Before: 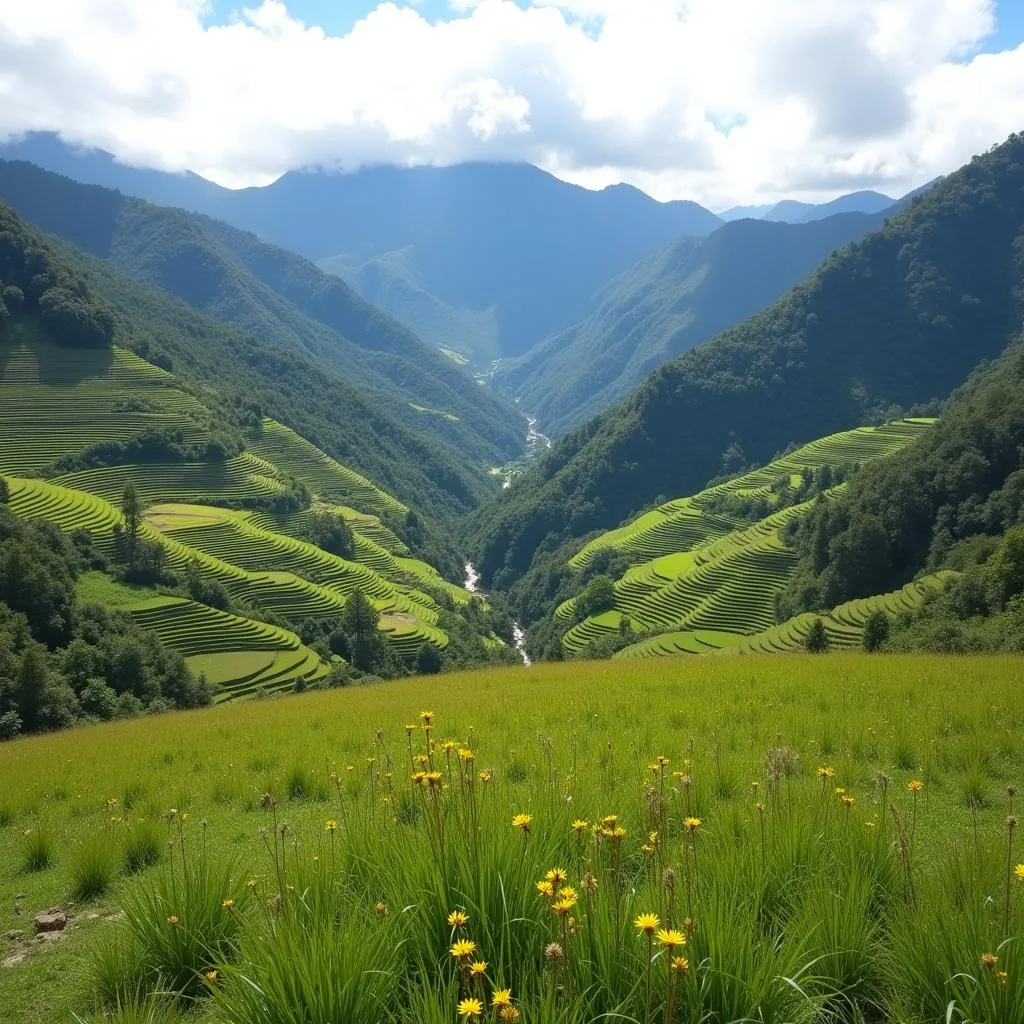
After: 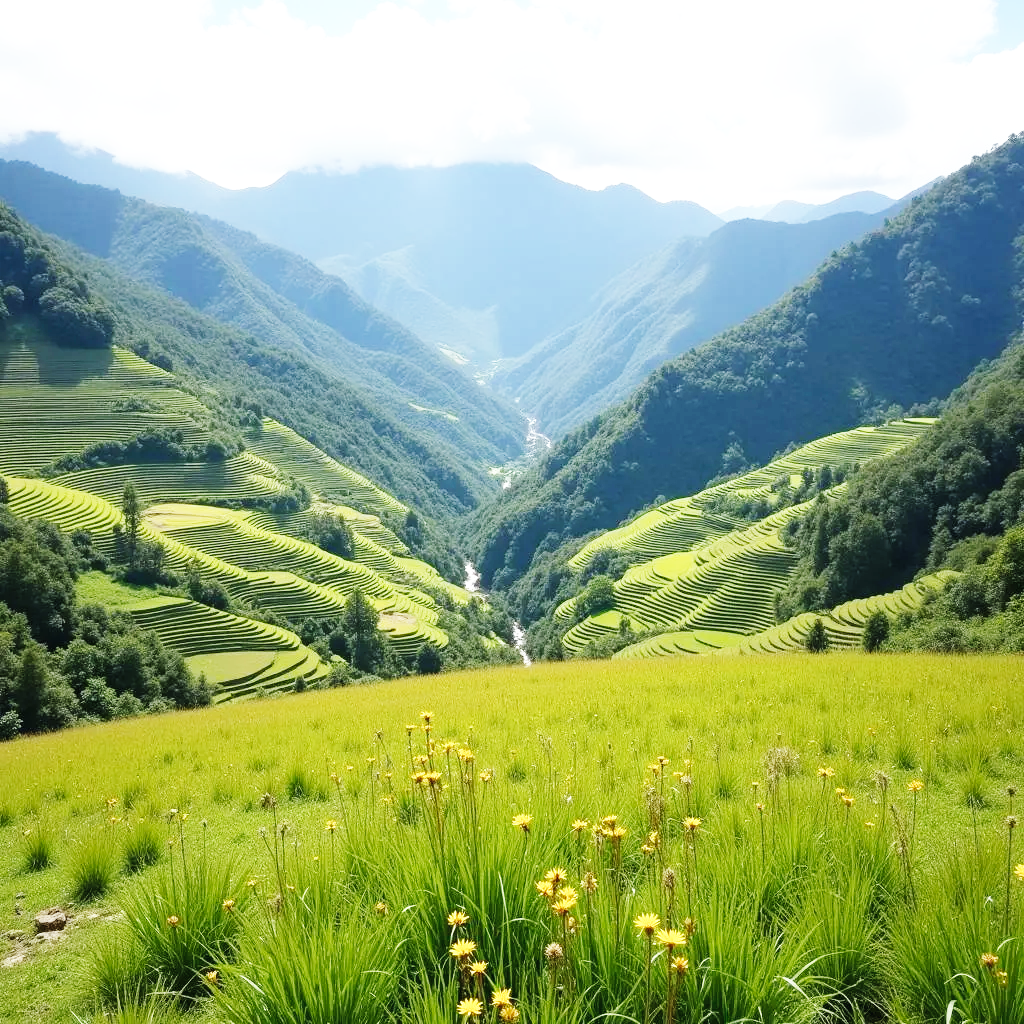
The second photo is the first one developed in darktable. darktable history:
base curve: curves: ch0 [(0, 0.003) (0.001, 0.002) (0.006, 0.004) (0.02, 0.022) (0.048, 0.086) (0.094, 0.234) (0.162, 0.431) (0.258, 0.629) (0.385, 0.8) (0.548, 0.918) (0.751, 0.988) (1, 1)], preserve colors none
color correction: saturation 0.85
